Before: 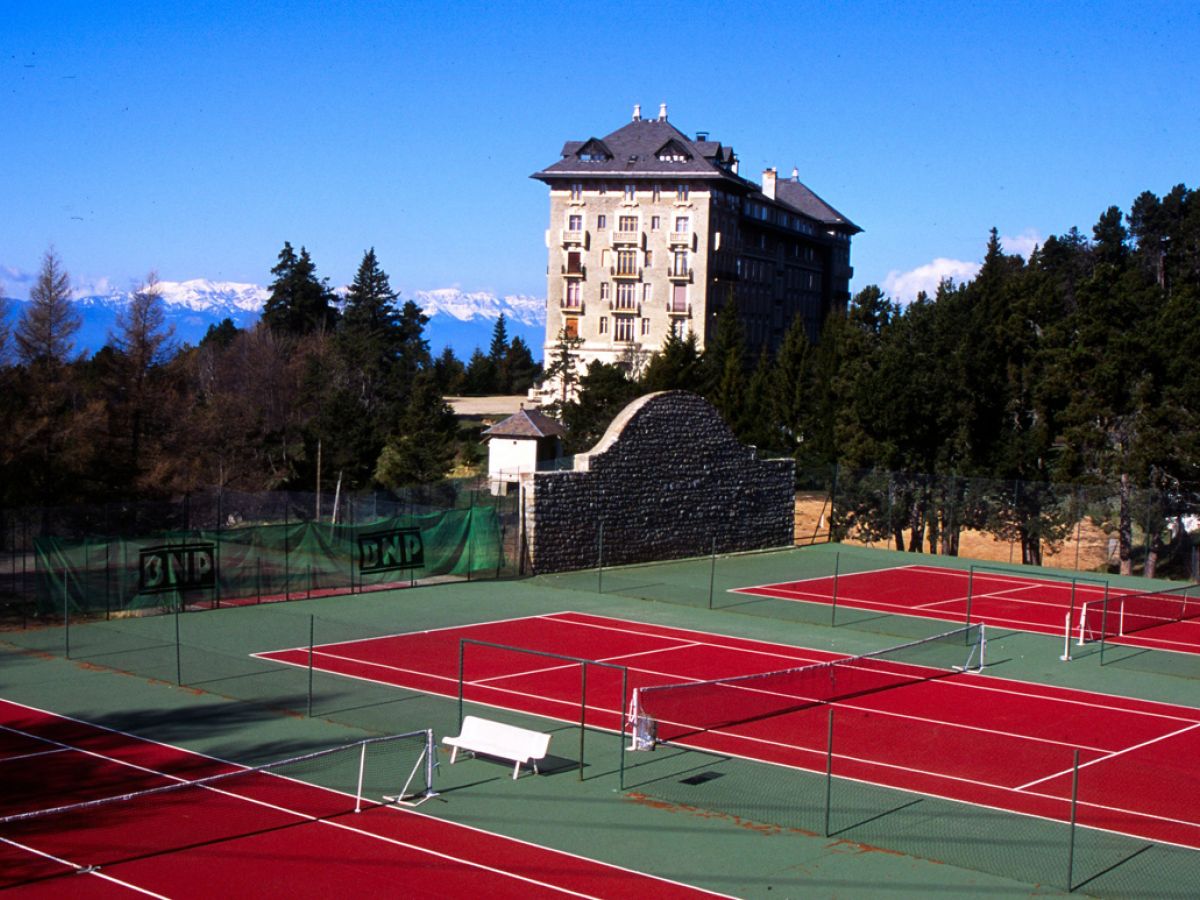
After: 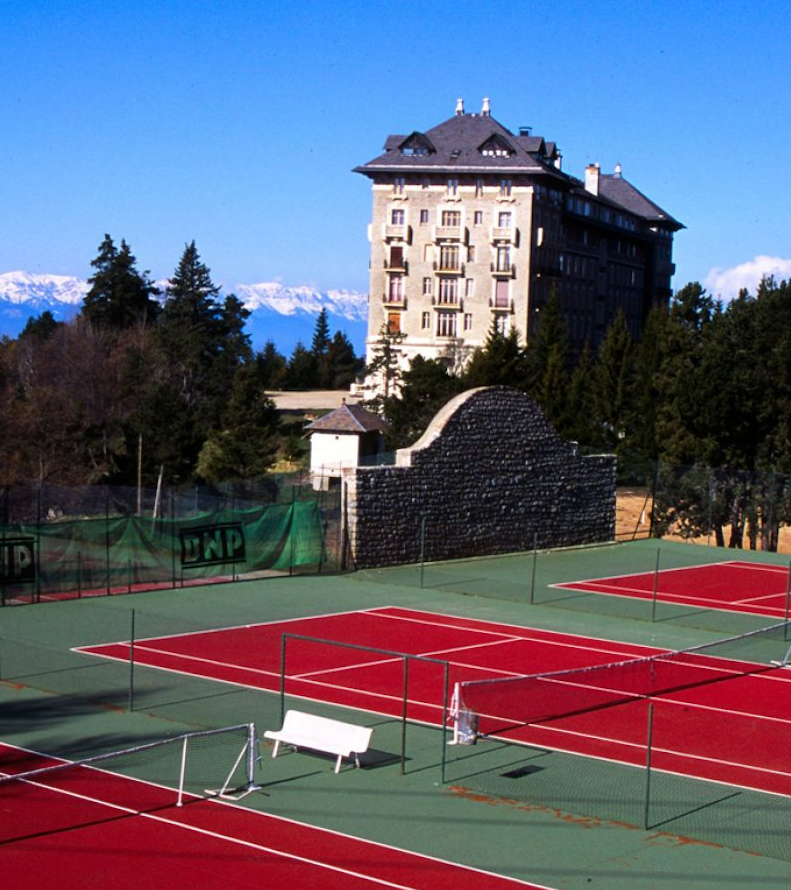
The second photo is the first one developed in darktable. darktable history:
crop and rotate: left 15.055%, right 18.278%
rotate and perspective: rotation 0.174°, lens shift (vertical) 0.013, lens shift (horizontal) 0.019, shear 0.001, automatic cropping original format, crop left 0.007, crop right 0.991, crop top 0.016, crop bottom 0.997
